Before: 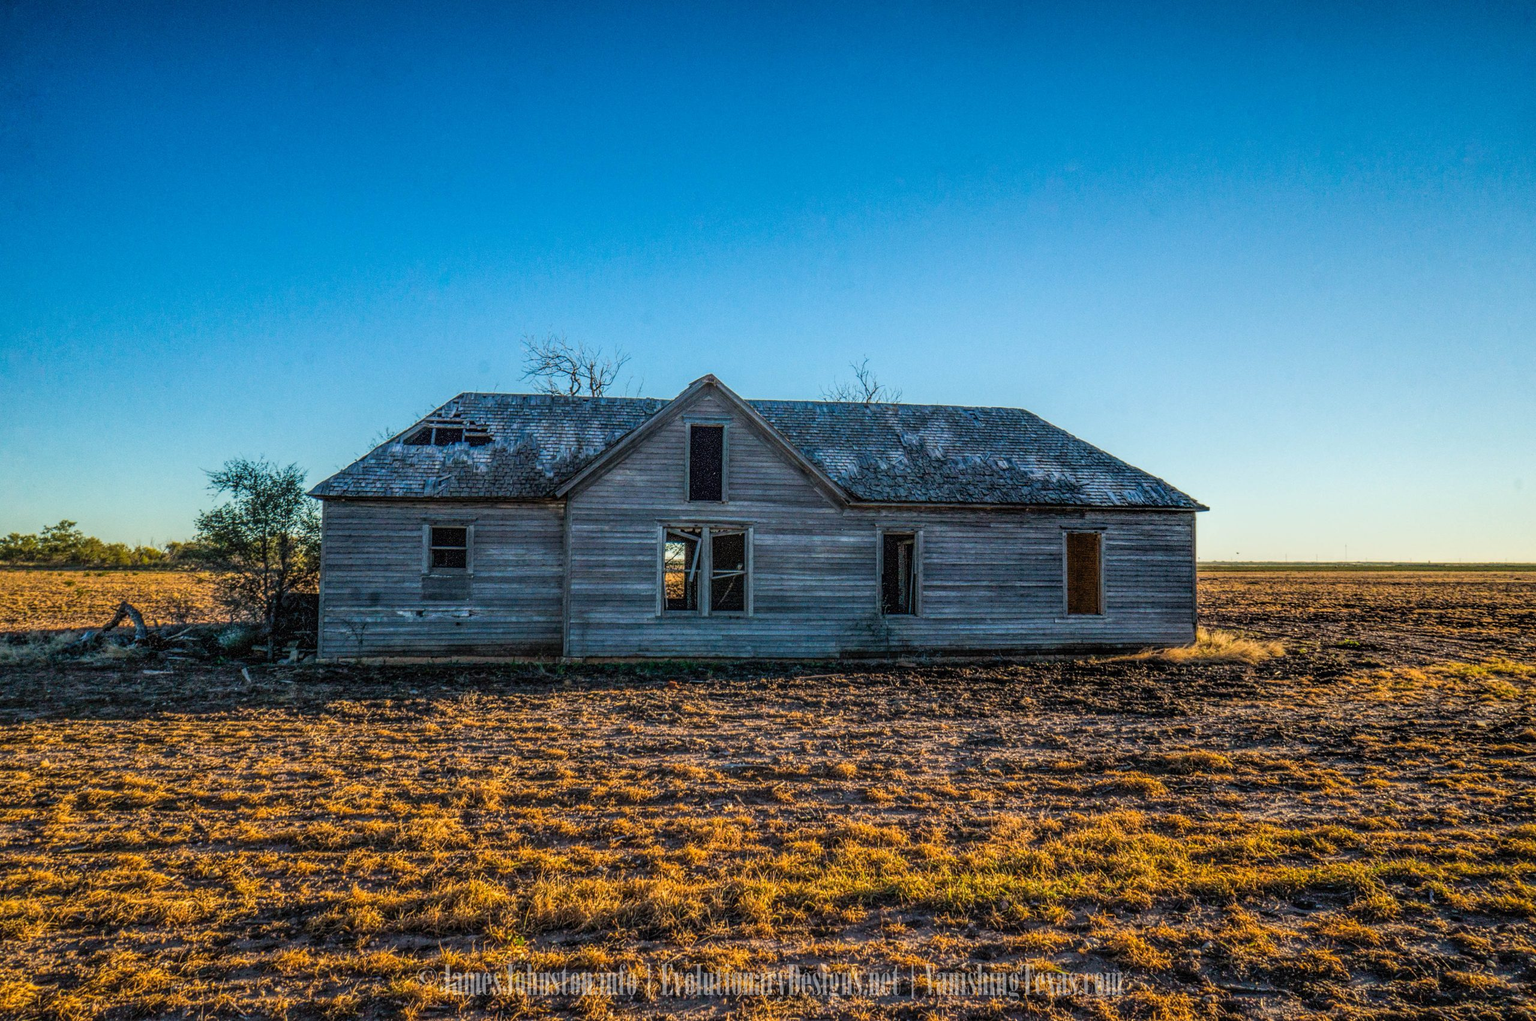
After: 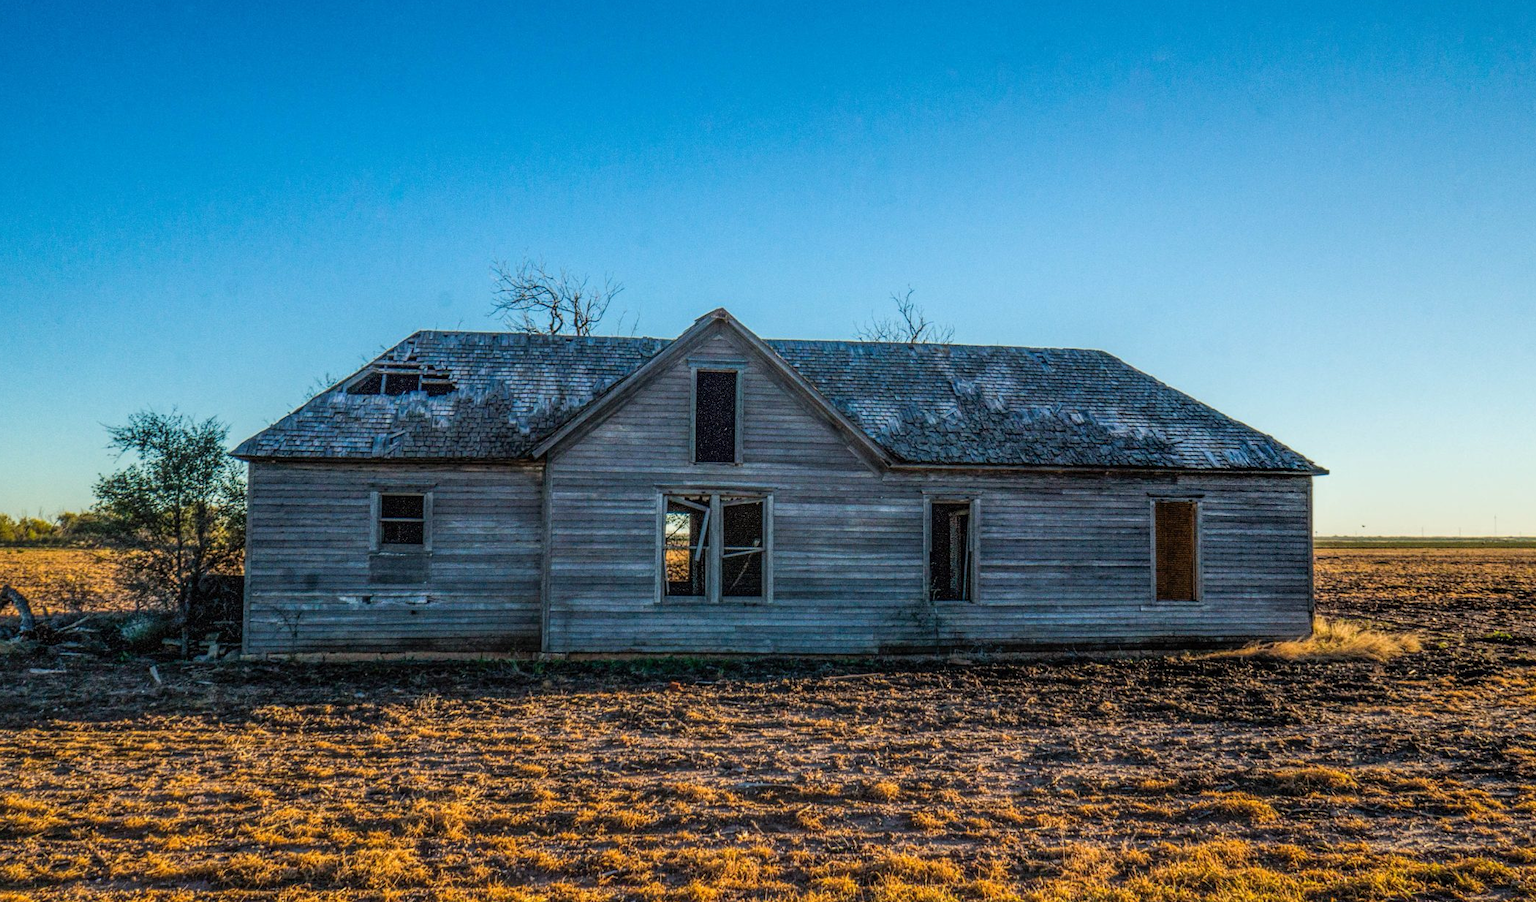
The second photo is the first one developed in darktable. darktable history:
crop: left 7.735%, top 11.927%, right 10.192%, bottom 15.445%
